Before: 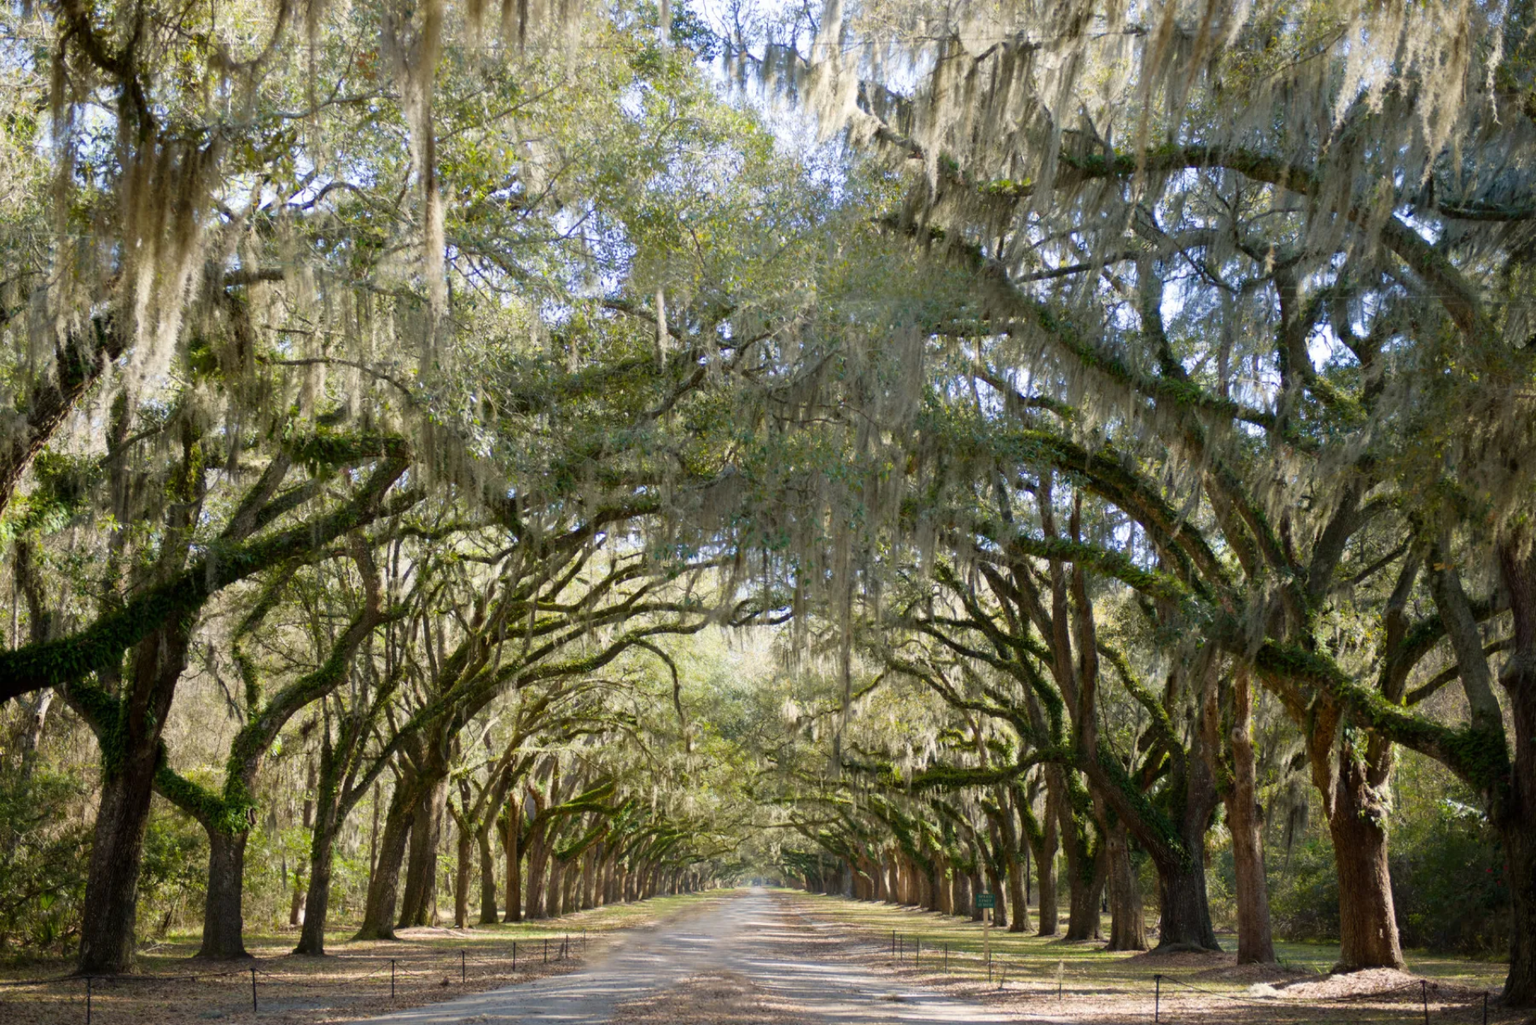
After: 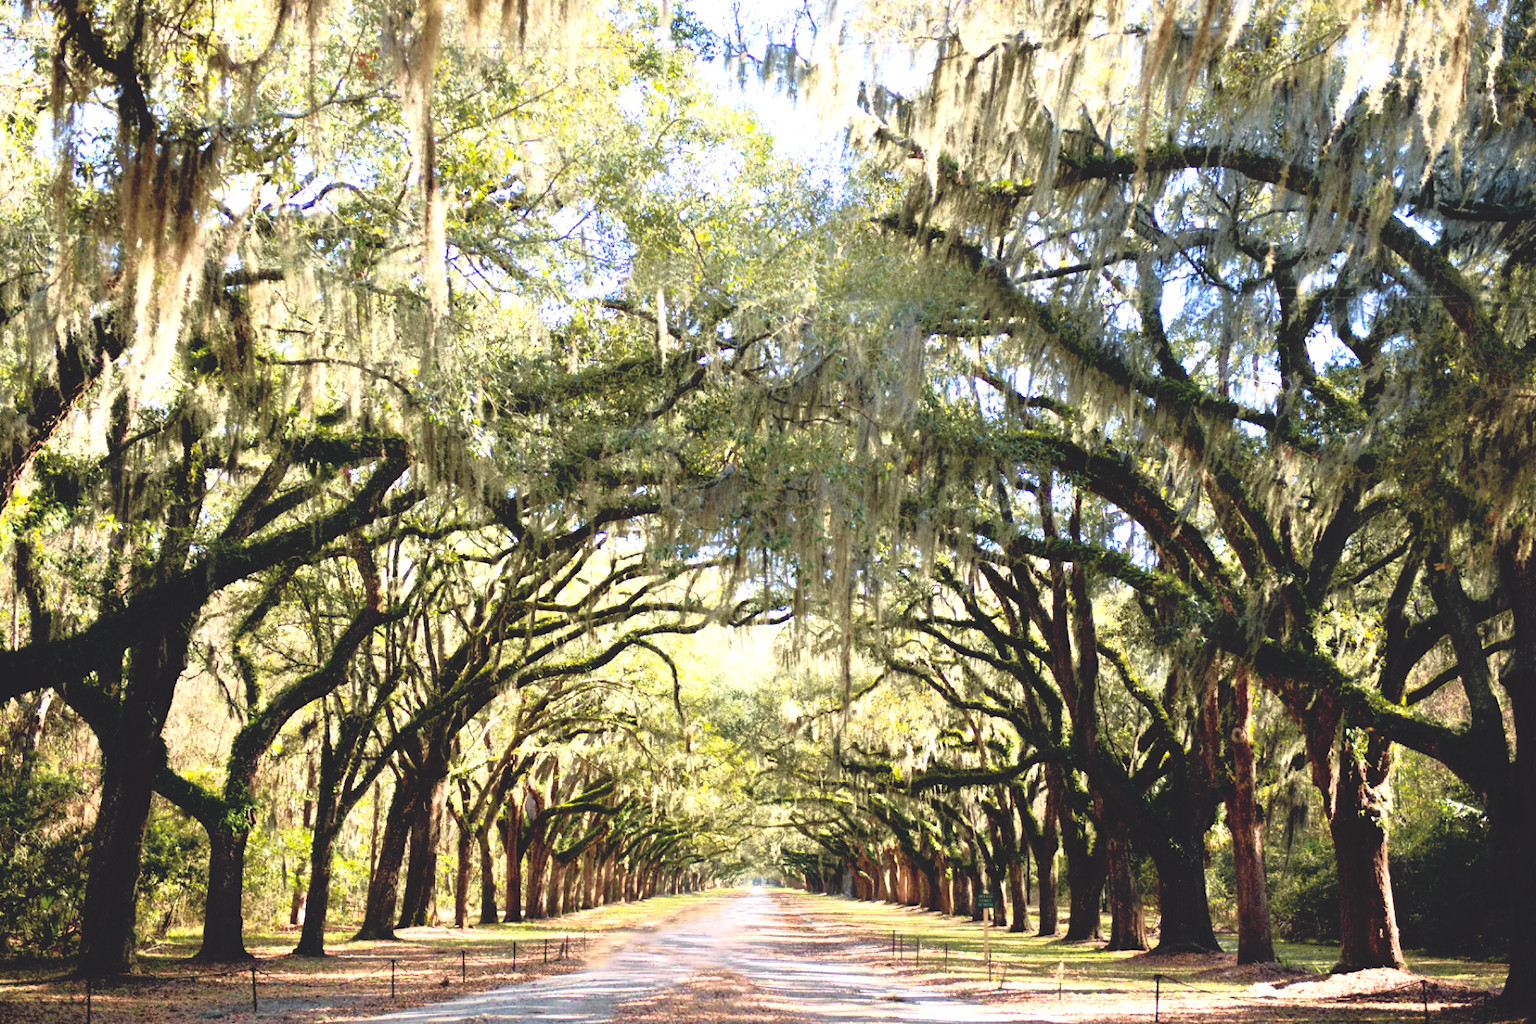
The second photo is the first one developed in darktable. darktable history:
tone curve: curves: ch0 [(0, 0.009) (0.105, 0.08) (0.195, 0.18) (0.283, 0.316) (0.384, 0.434) (0.485, 0.531) (0.638, 0.69) (0.81, 0.872) (1, 0.977)]; ch1 [(0, 0) (0.161, 0.092) (0.35, 0.33) (0.379, 0.401) (0.456, 0.469) (0.498, 0.502) (0.52, 0.536) (0.586, 0.617) (0.635, 0.655) (1, 1)]; ch2 [(0, 0) (0.371, 0.362) (0.437, 0.437) (0.483, 0.484) (0.53, 0.515) (0.56, 0.571) (0.622, 0.606) (1, 1)], color space Lab, independent channels, preserve colors none
base curve: curves: ch0 [(0, 0.02) (0.083, 0.036) (1, 1)], preserve colors none
tone equalizer: edges refinement/feathering 500, mask exposure compensation -1.57 EV, preserve details no
exposure: black level correction 0, exposure 1.107 EV, compensate highlight preservation false
